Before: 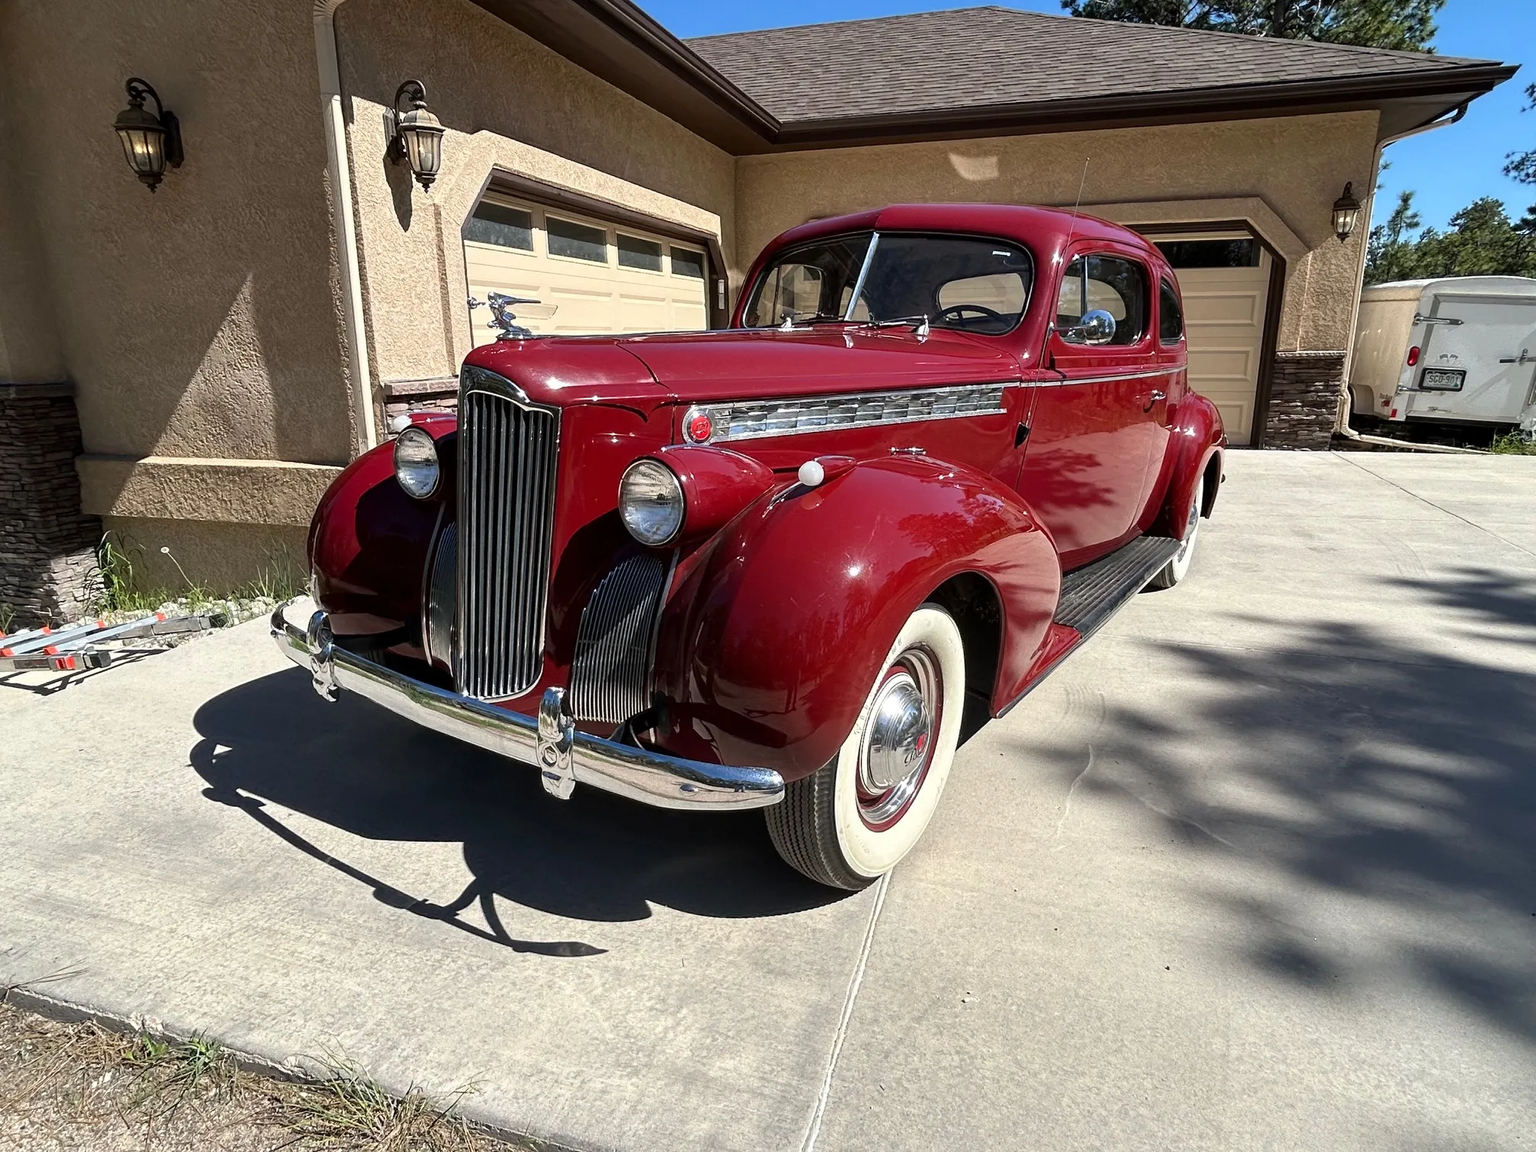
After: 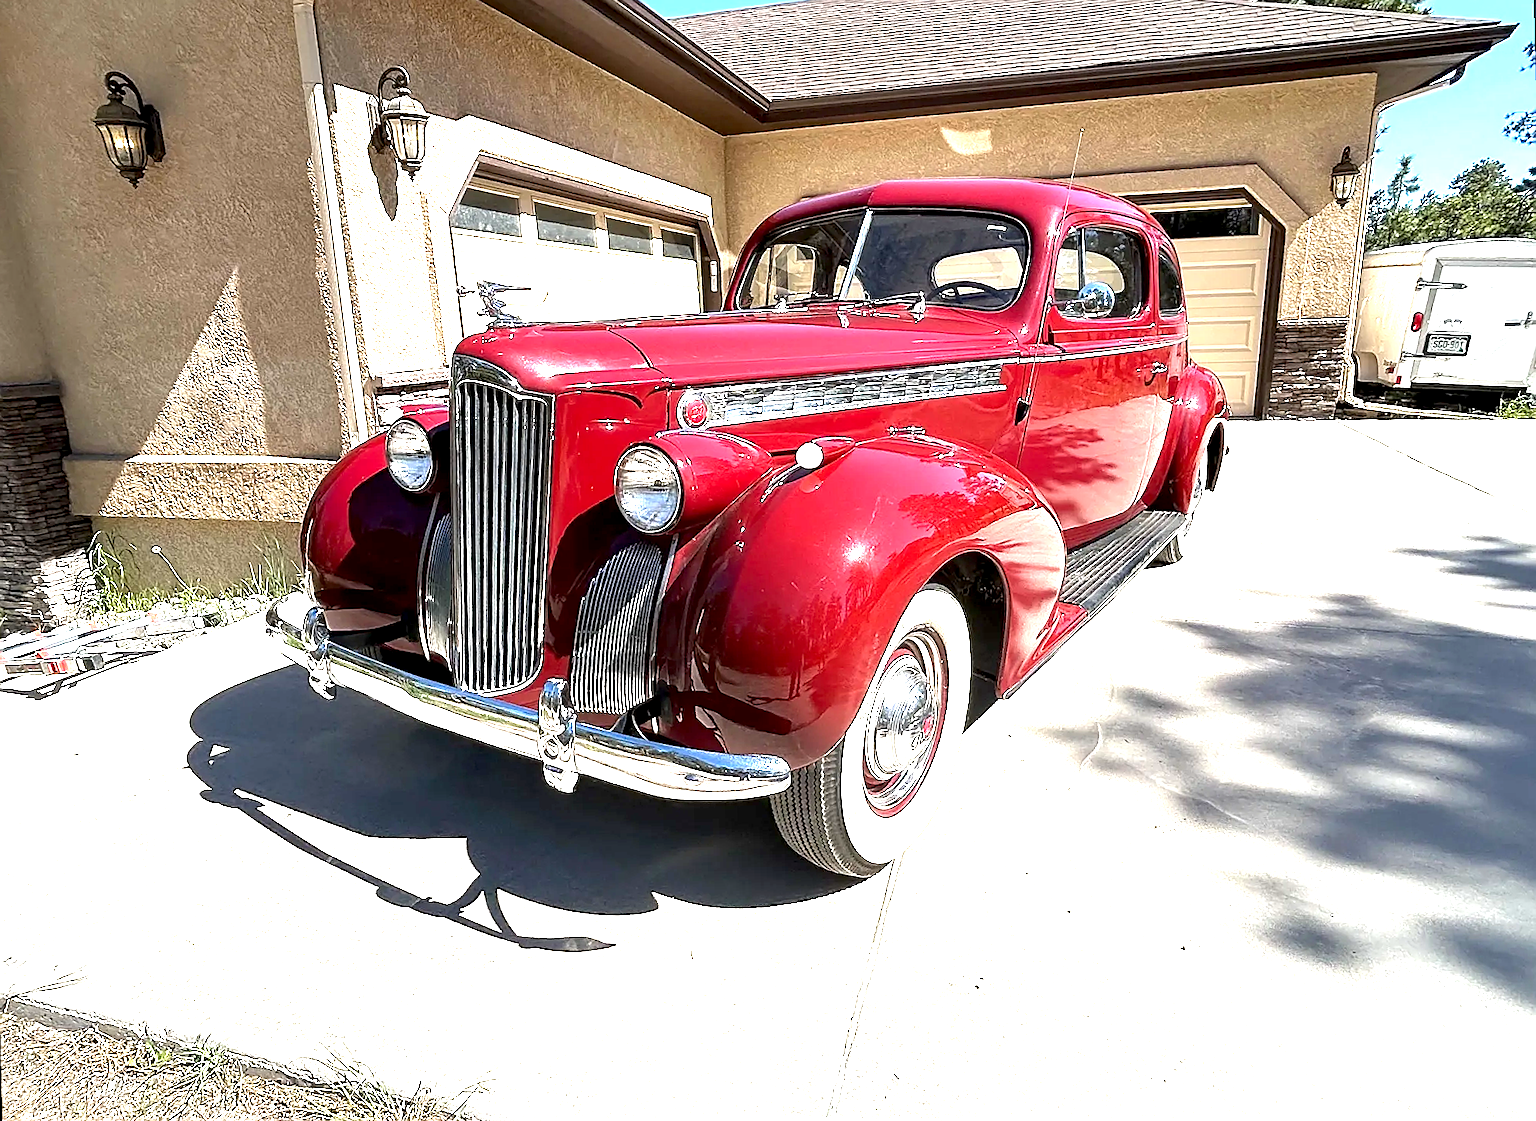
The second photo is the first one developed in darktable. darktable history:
exposure: black level correction 0.001, exposure 1.84 EV, compensate highlight preservation false
sharpen: radius 1.4, amount 1.25, threshold 0.7
rotate and perspective: rotation -1.42°, crop left 0.016, crop right 0.984, crop top 0.035, crop bottom 0.965
